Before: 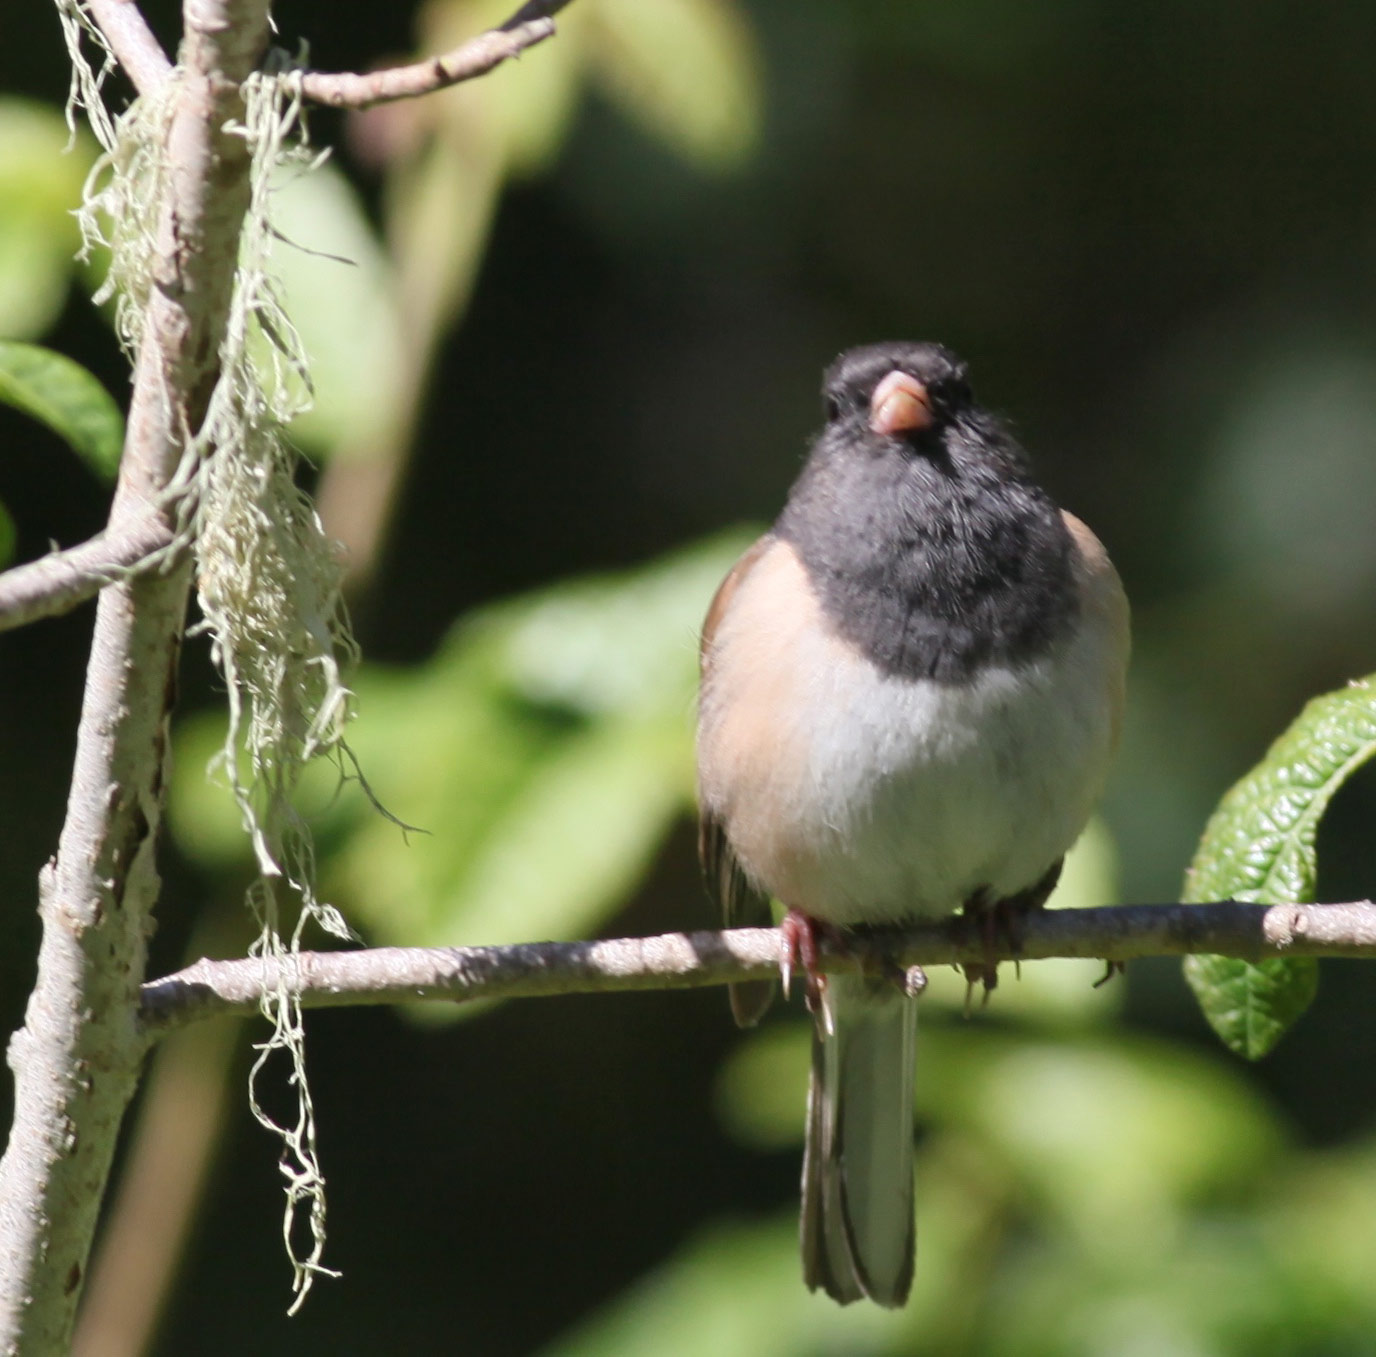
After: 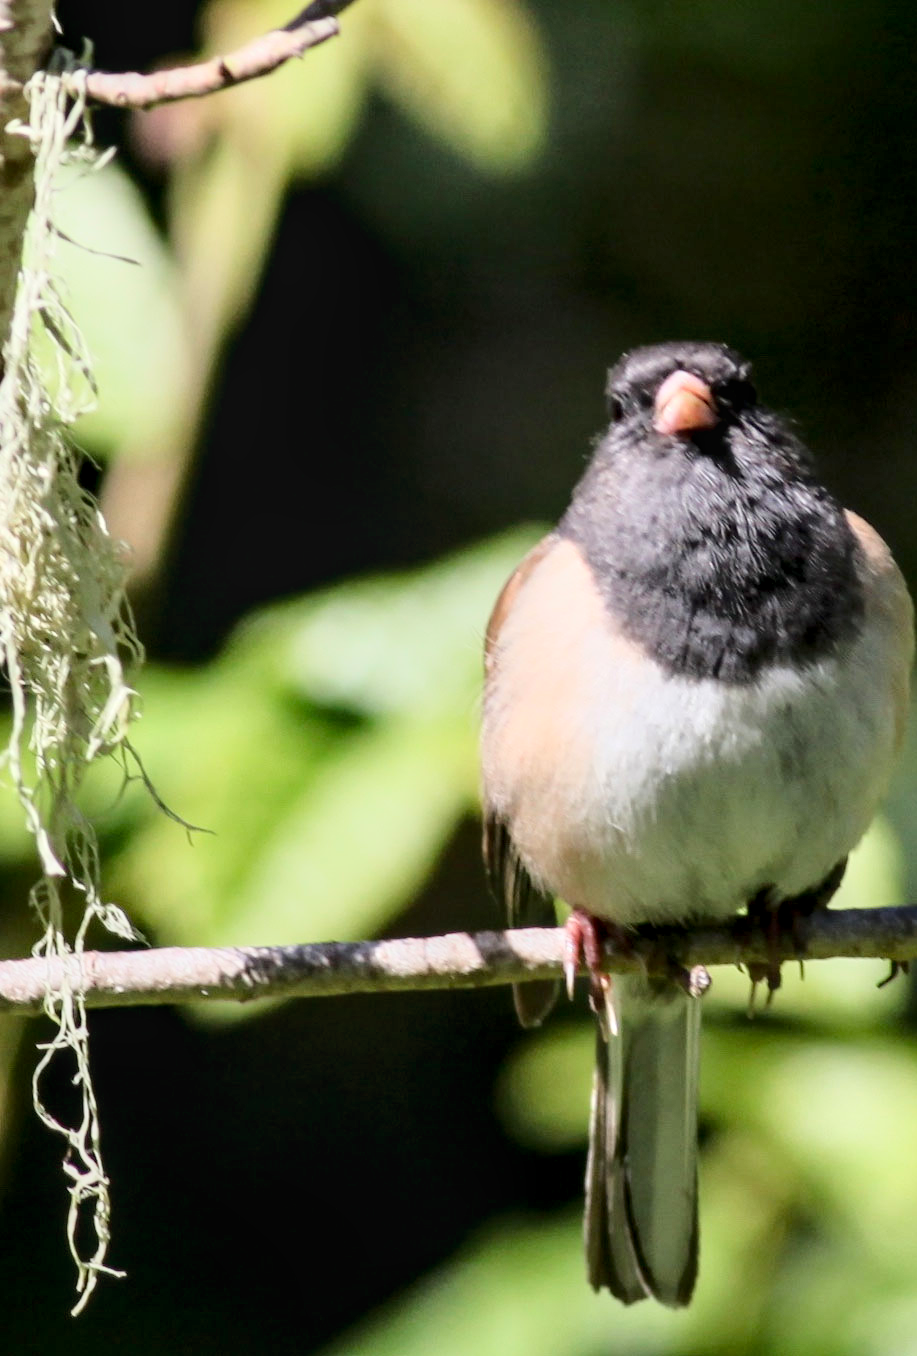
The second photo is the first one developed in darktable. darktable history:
base curve: curves: ch0 [(0, 0) (0.028, 0.03) (0.121, 0.232) (0.46, 0.748) (0.859, 0.968) (1, 1)]
local contrast: on, module defaults
crop and rotate: left 15.754%, right 17.579%
exposure: black level correction 0.009, exposure -0.159 EV, compensate highlight preservation false
